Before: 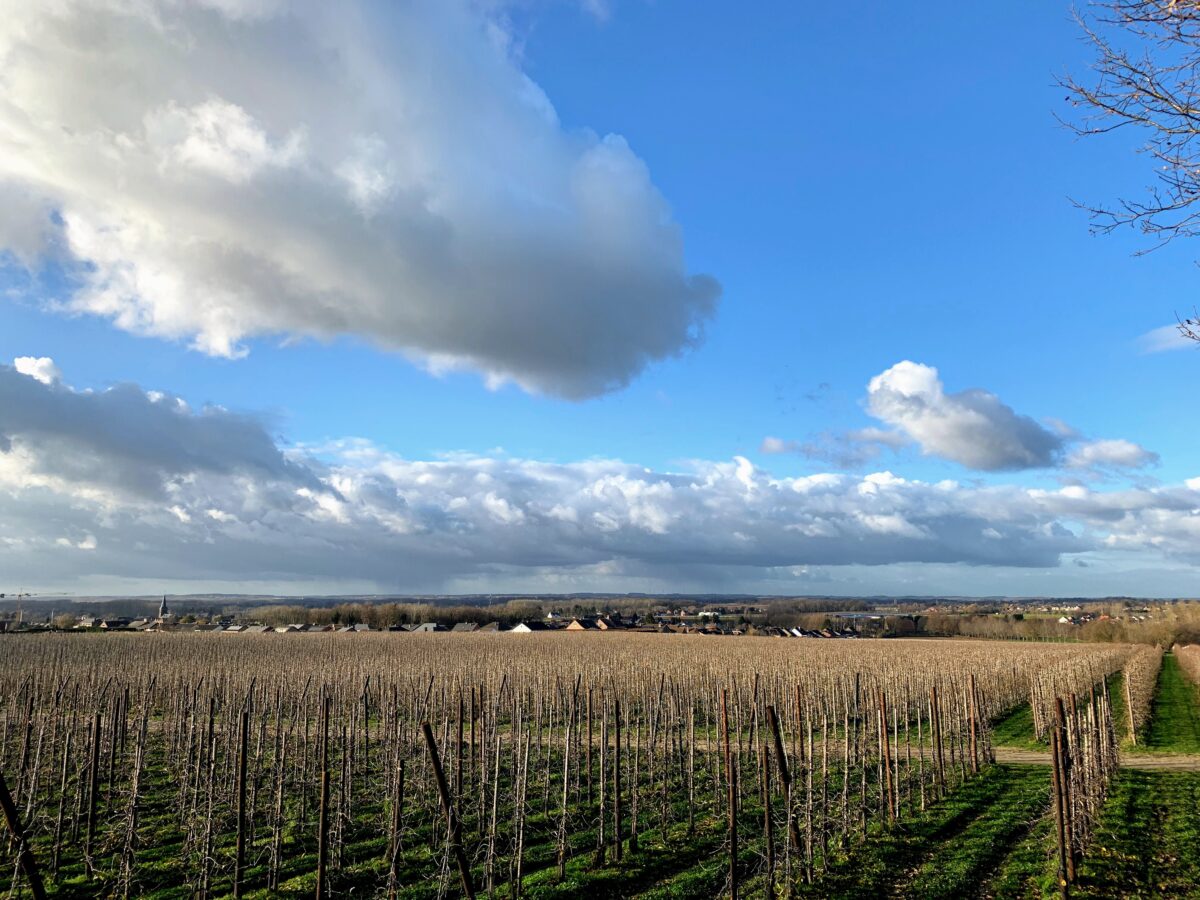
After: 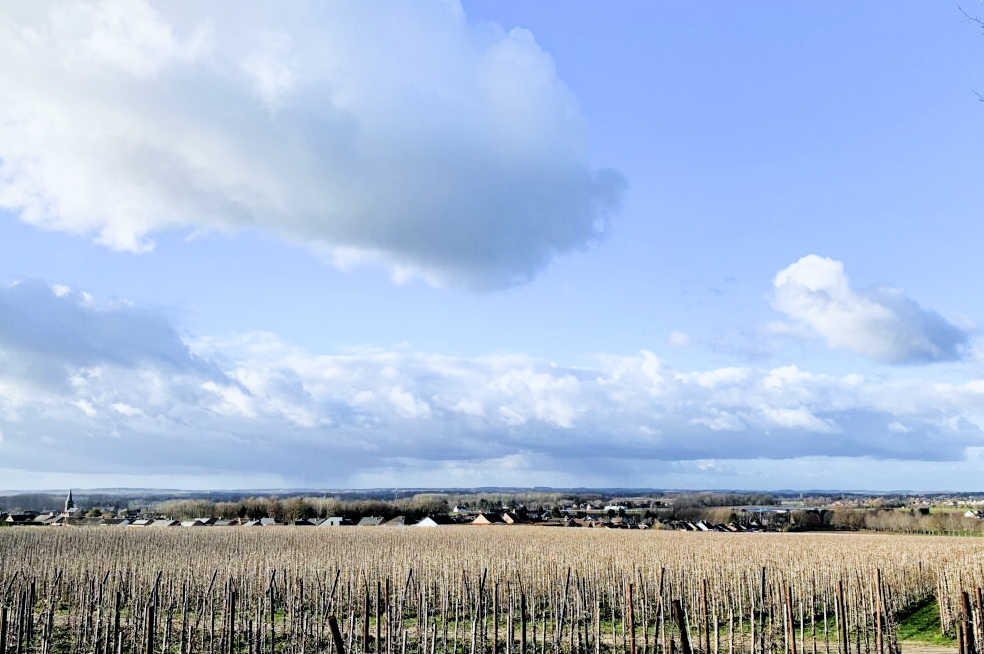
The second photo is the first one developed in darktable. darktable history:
filmic rgb: black relative exposure -5 EV, hardness 2.88, contrast 1.3, highlights saturation mix -30%
exposure: exposure 0.935 EV, compensate highlight preservation false
crop: left 7.856%, top 11.836%, right 10.12%, bottom 15.387%
white balance: red 0.924, blue 1.095
rotate and perspective: crop left 0, crop top 0
